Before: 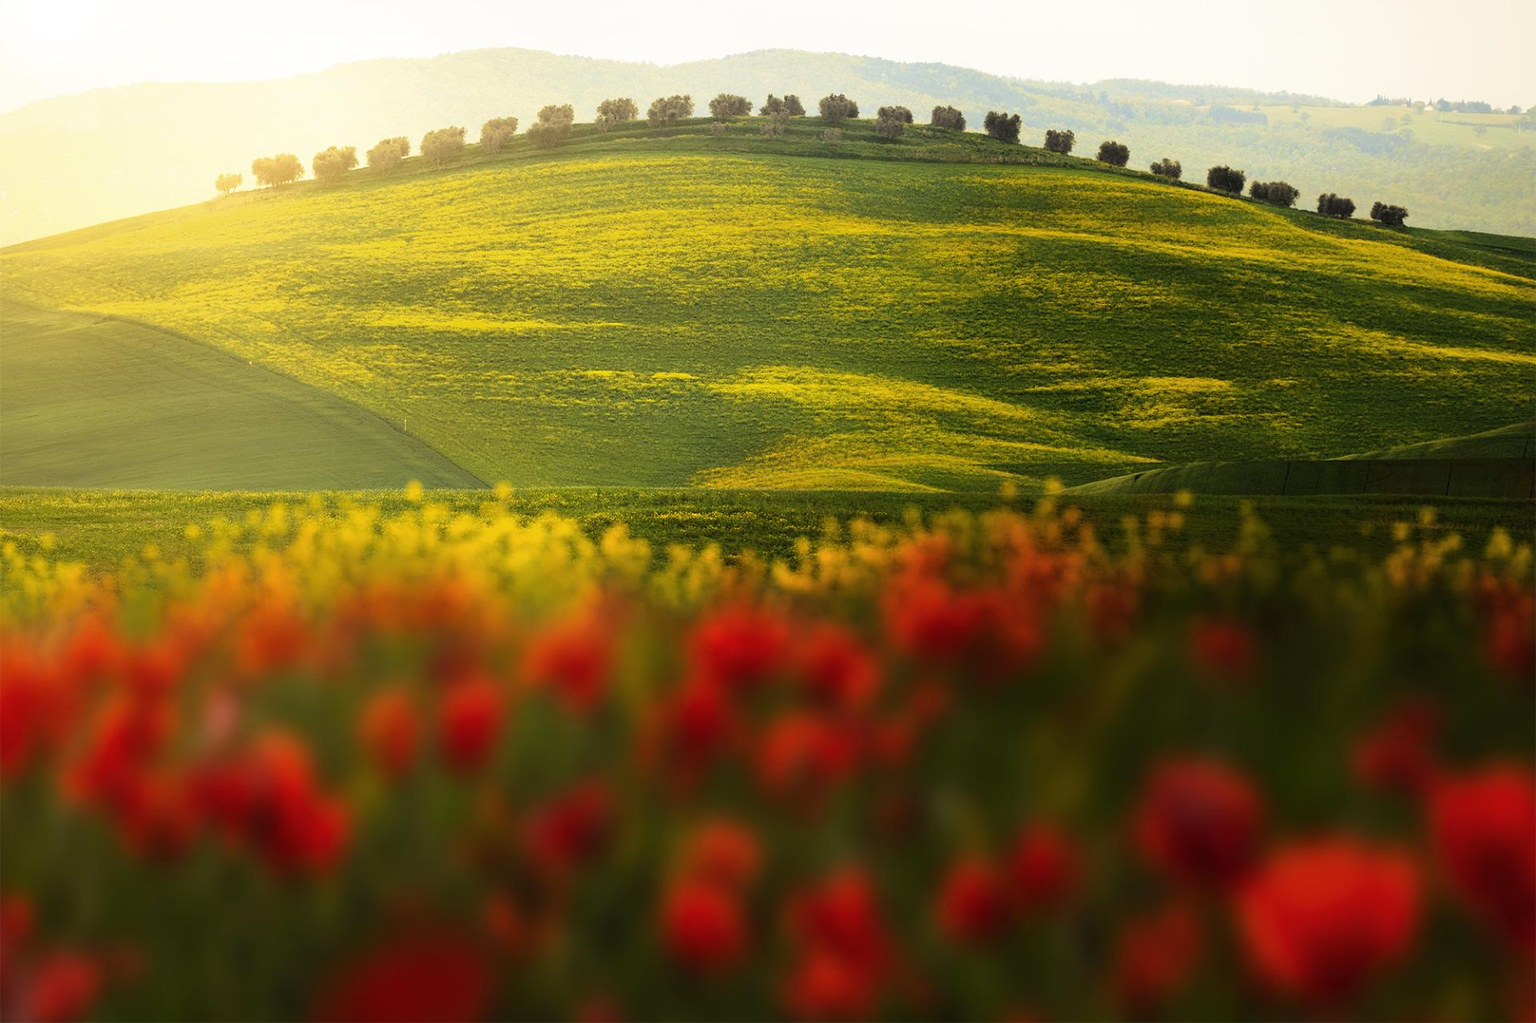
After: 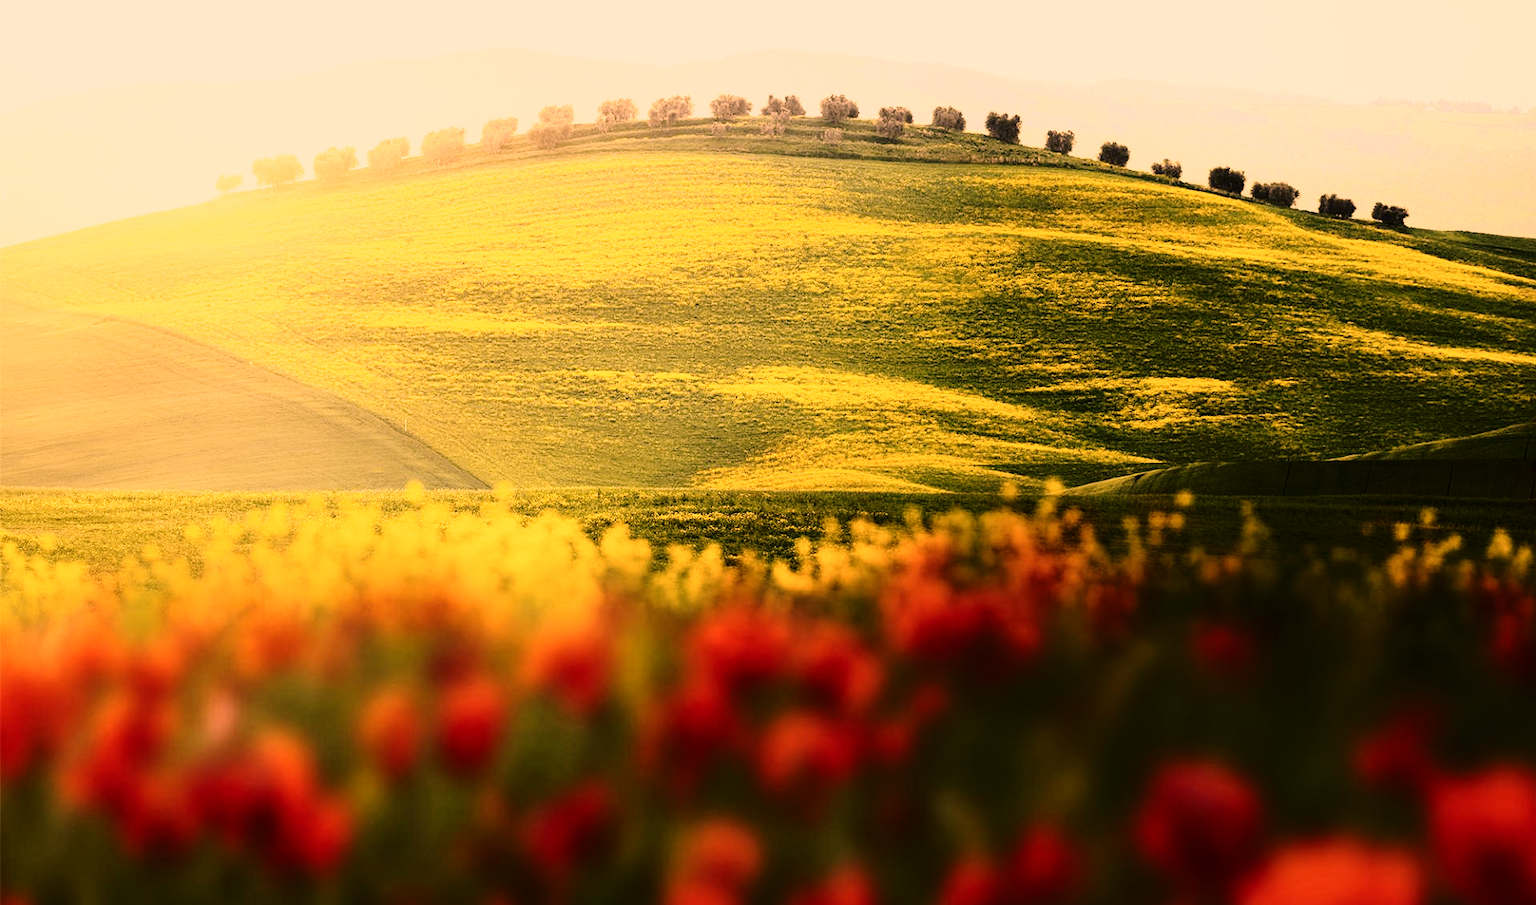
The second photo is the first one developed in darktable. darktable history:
crop and rotate: top 0%, bottom 11.525%
exposure: exposure -0.111 EV, compensate exposure bias true, compensate highlight preservation false
tone curve: curves: ch0 [(0, 0) (0.003, 0.008) (0.011, 0.008) (0.025, 0.011) (0.044, 0.017) (0.069, 0.029) (0.1, 0.045) (0.136, 0.067) (0.177, 0.103) (0.224, 0.151) (0.277, 0.21) (0.335, 0.285) (0.399, 0.37) (0.468, 0.462) (0.543, 0.568) (0.623, 0.679) (0.709, 0.79) (0.801, 0.876) (0.898, 0.936) (1, 1)], color space Lab, independent channels, preserve colors none
base curve: curves: ch0 [(0, 0) (0.028, 0.03) (0.121, 0.232) (0.46, 0.748) (0.859, 0.968) (1, 1)], preserve colors none
color correction: highlights a* 39.75, highlights b* 39.88, saturation 0.693
